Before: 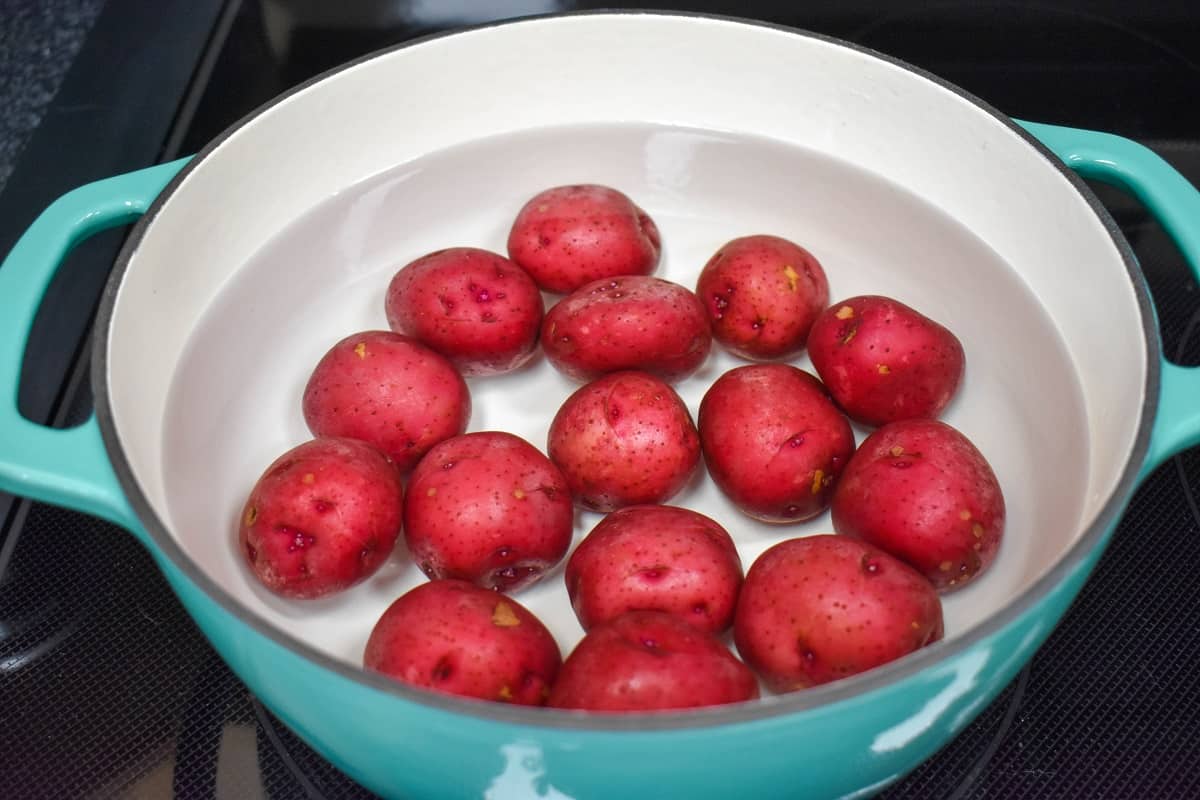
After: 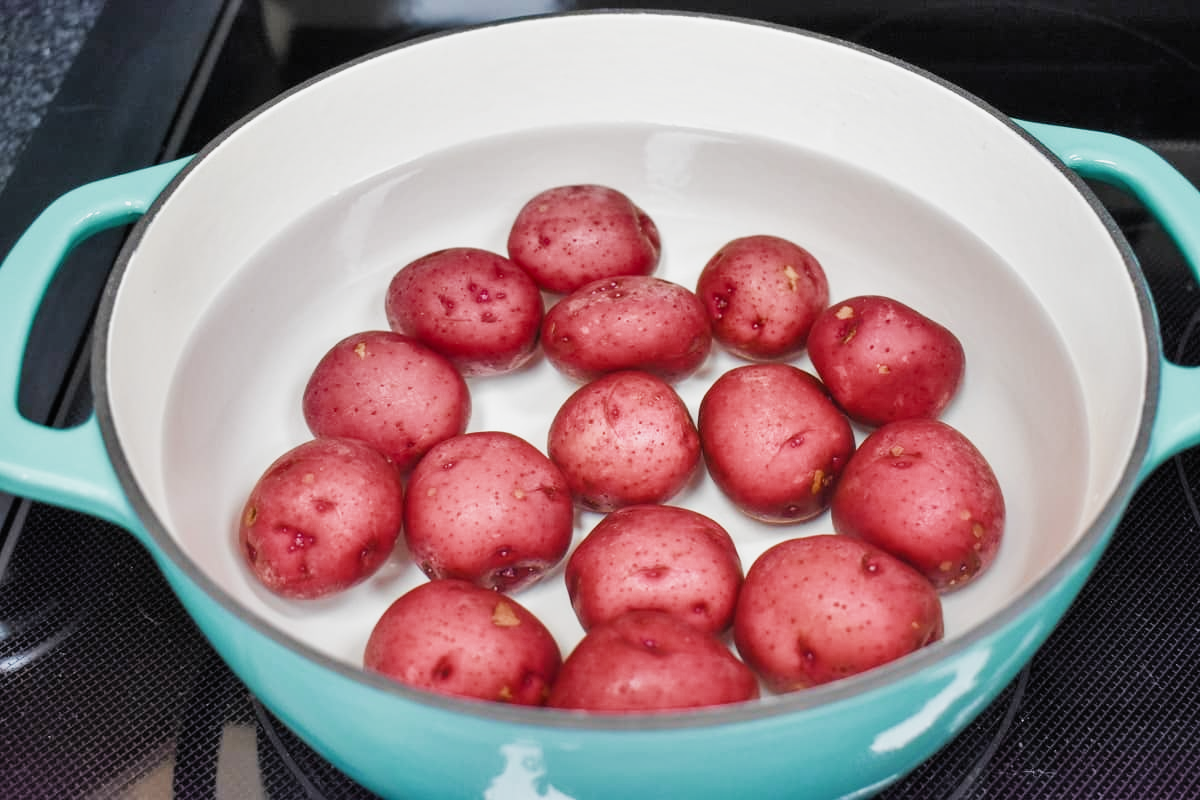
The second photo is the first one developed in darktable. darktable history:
filmic rgb: black relative exposure -8 EV, white relative exposure 3.95 EV, hardness 4.13, contrast 0.993, color science v4 (2020)
exposure: exposure 0.77 EV, compensate highlight preservation false
shadows and highlights: radius 101.71, shadows 50.72, highlights -64.04, soften with gaussian
